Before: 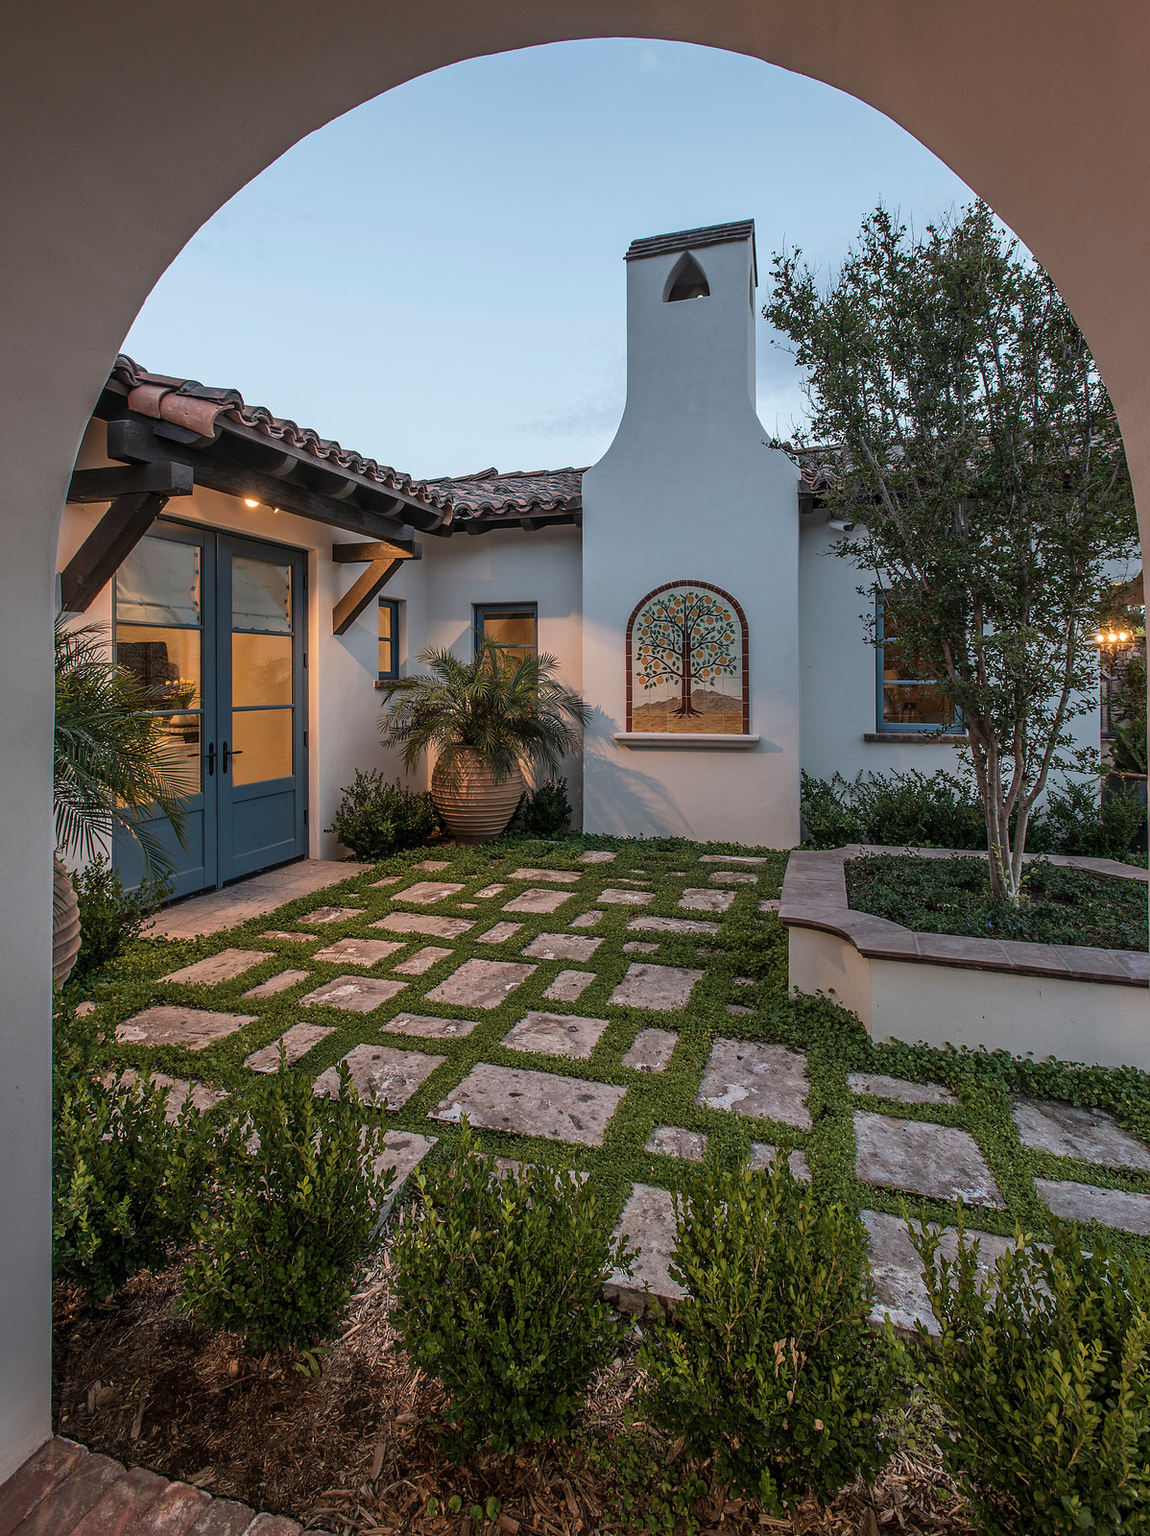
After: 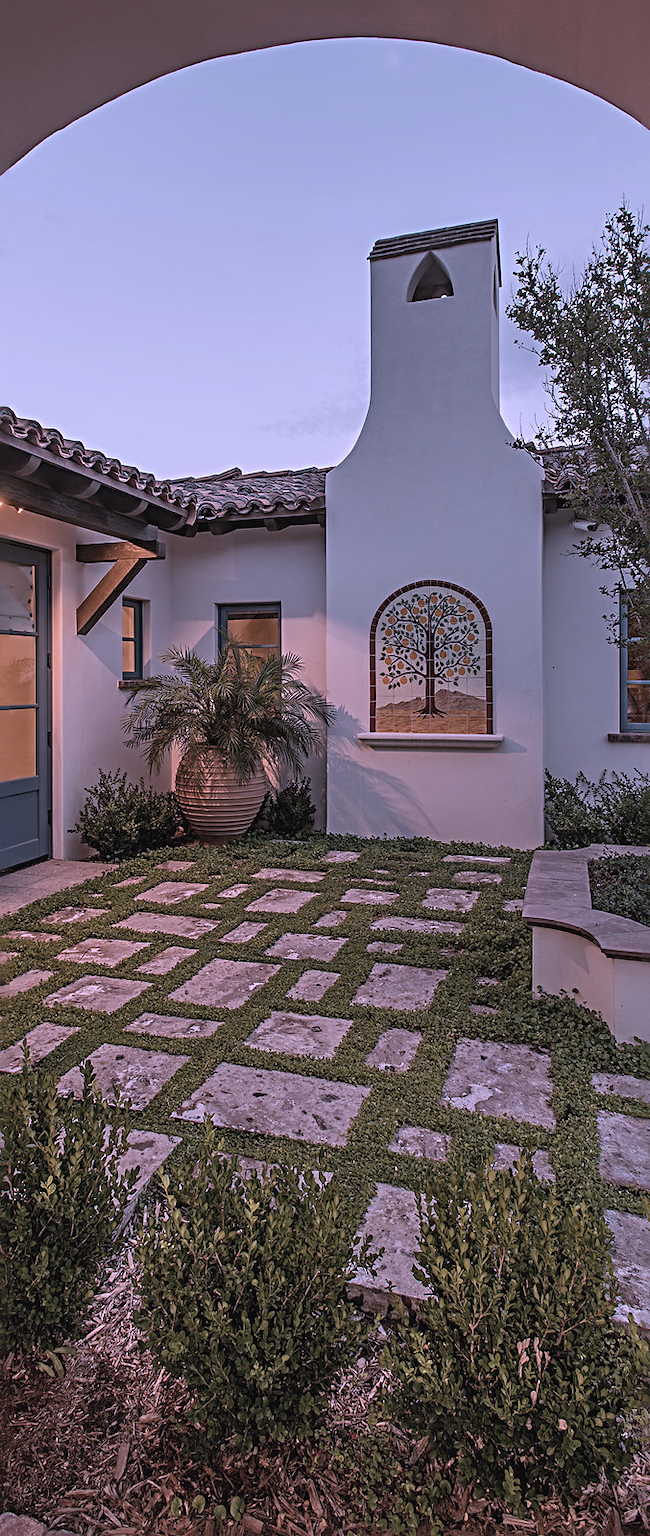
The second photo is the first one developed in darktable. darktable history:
base curve: curves: ch0 [(0, 0) (0.303, 0.277) (1, 1)]
crop and rotate: left 22.37%, right 21.026%
shadows and highlights: shadows 34.03, highlights -35.06, highlights color adjustment 49.41%, soften with gaussian
contrast brightness saturation: contrast -0.055, saturation -0.399
color correction: highlights a* 15.19, highlights b* -25.01
sharpen: radius 3.999
color balance rgb: power › chroma 0.681%, power › hue 60°, perceptual saturation grading › global saturation 25.093%, contrast -9.938%
